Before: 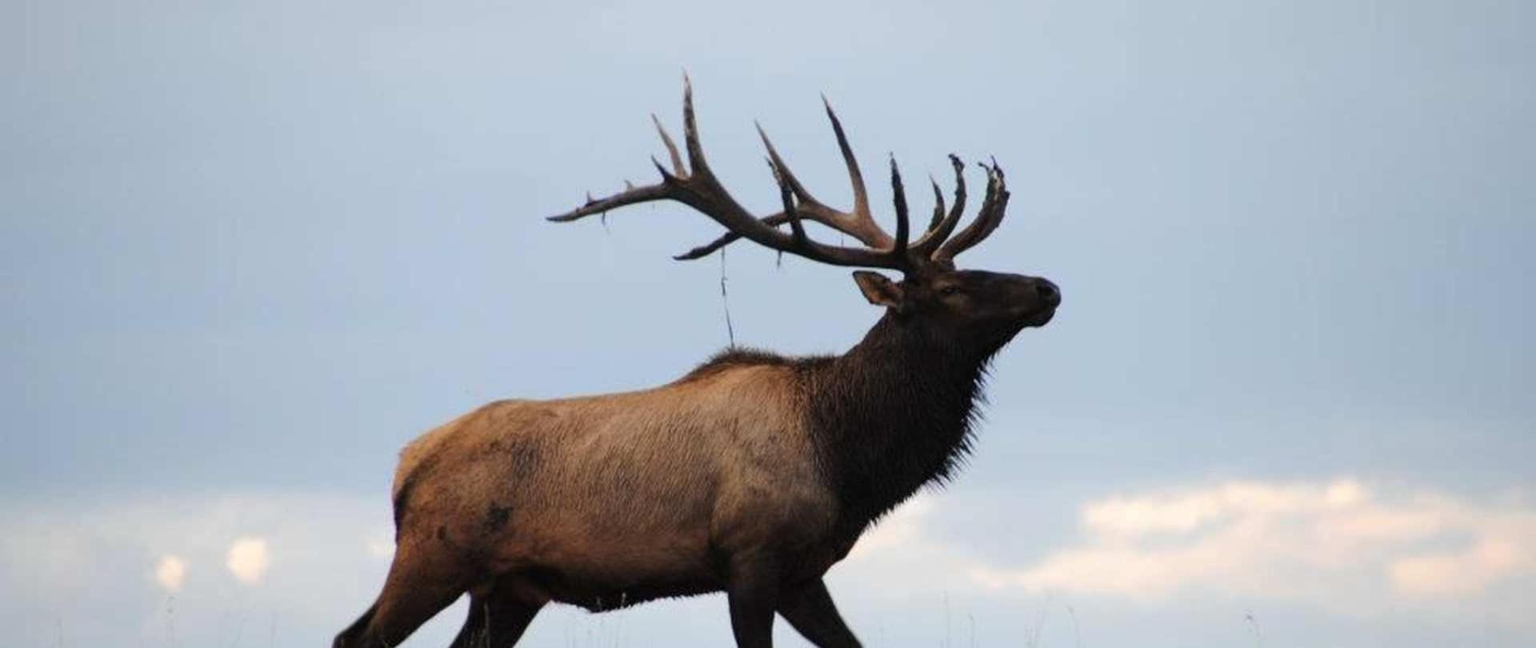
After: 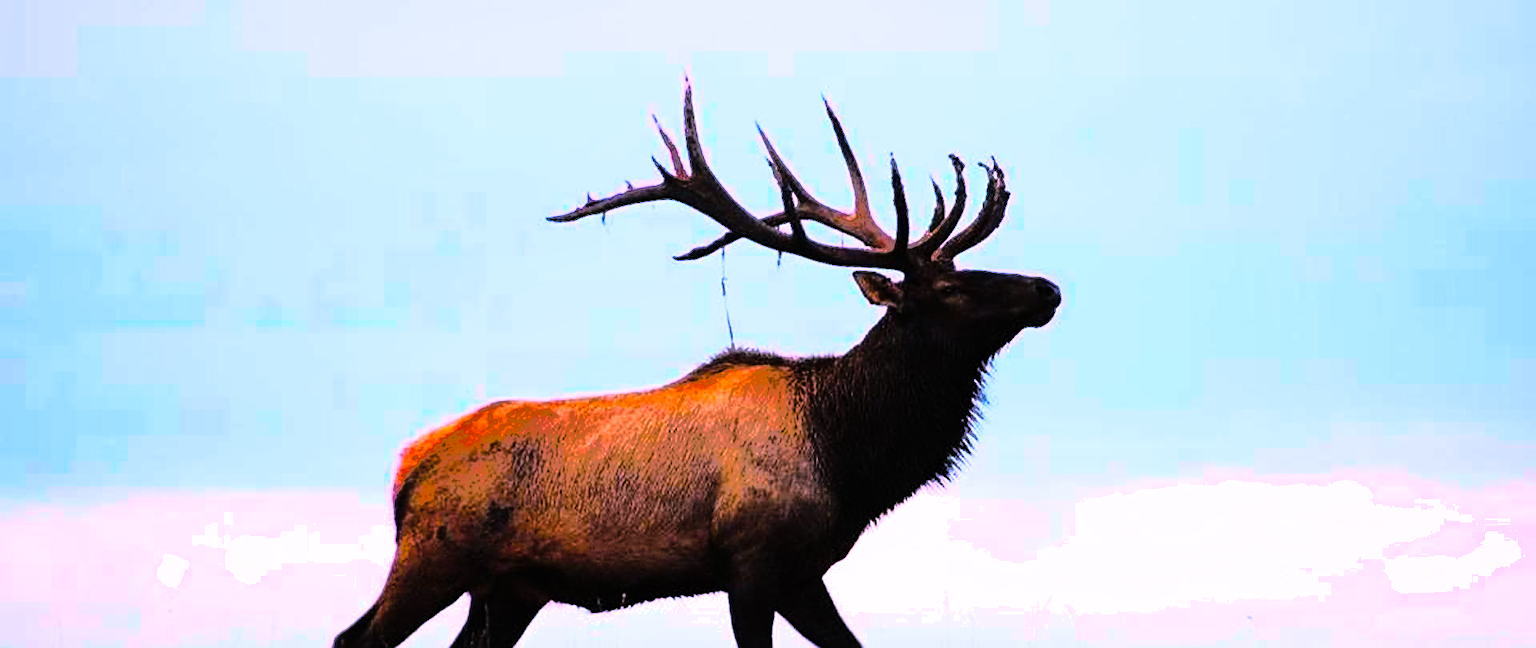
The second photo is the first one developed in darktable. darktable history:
color balance rgb: linear chroma grading › global chroma 9%, perceptual saturation grading › global saturation 36%, perceptual saturation grading › shadows 35%, perceptual brilliance grading › global brilliance 15%, perceptual brilliance grading › shadows -35%, global vibrance 15%
sharpen: on, module defaults
shadows and highlights: shadows 25, highlights -70
contrast brightness saturation: contrast 0.05, brightness 0.06, saturation 0.01
white balance: red 1.066, blue 1.119
rgb curve: curves: ch0 [(0, 0) (0.21, 0.15) (0.24, 0.21) (0.5, 0.75) (0.75, 0.96) (0.89, 0.99) (1, 1)]; ch1 [(0, 0.02) (0.21, 0.13) (0.25, 0.2) (0.5, 0.67) (0.75, 0.9) (0.89, 0.97) (1, 1)]; ch2 [(0, 0.02) (0.21, 0.13) (0.25, 0.2) (0.5, 0.67) (0.75, 0.9) (0.89, 0.97) (1, 1)], compensate middle gray true
